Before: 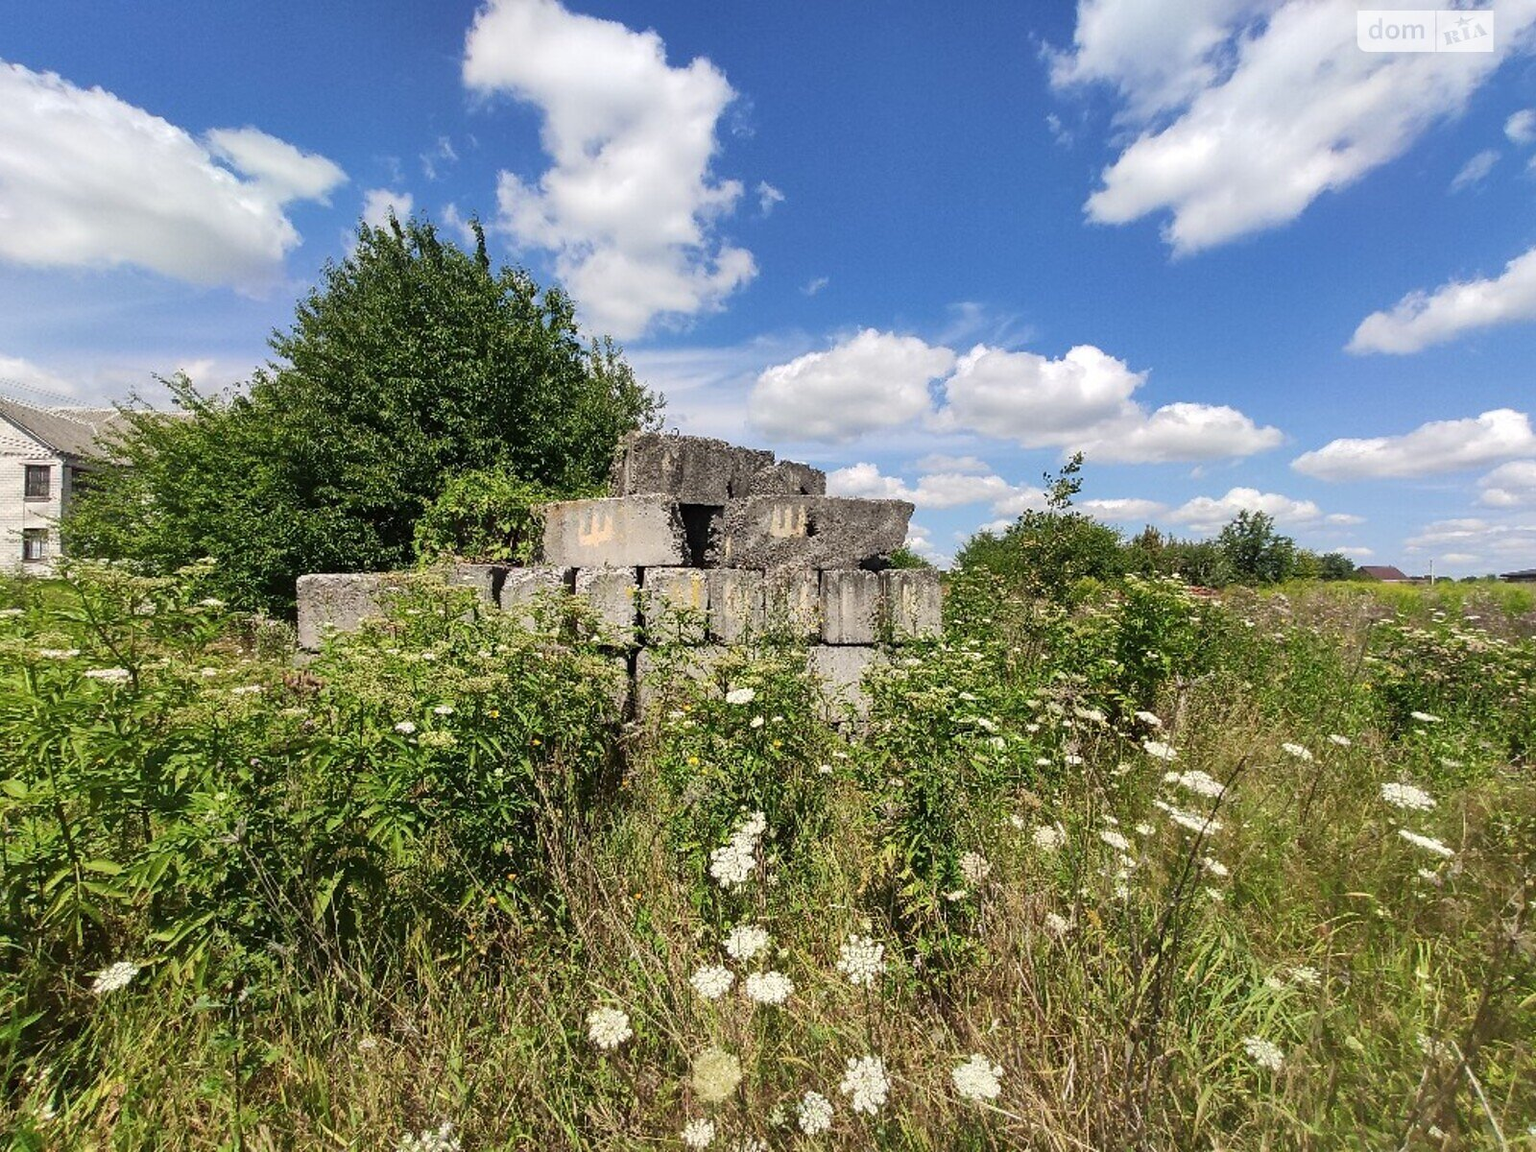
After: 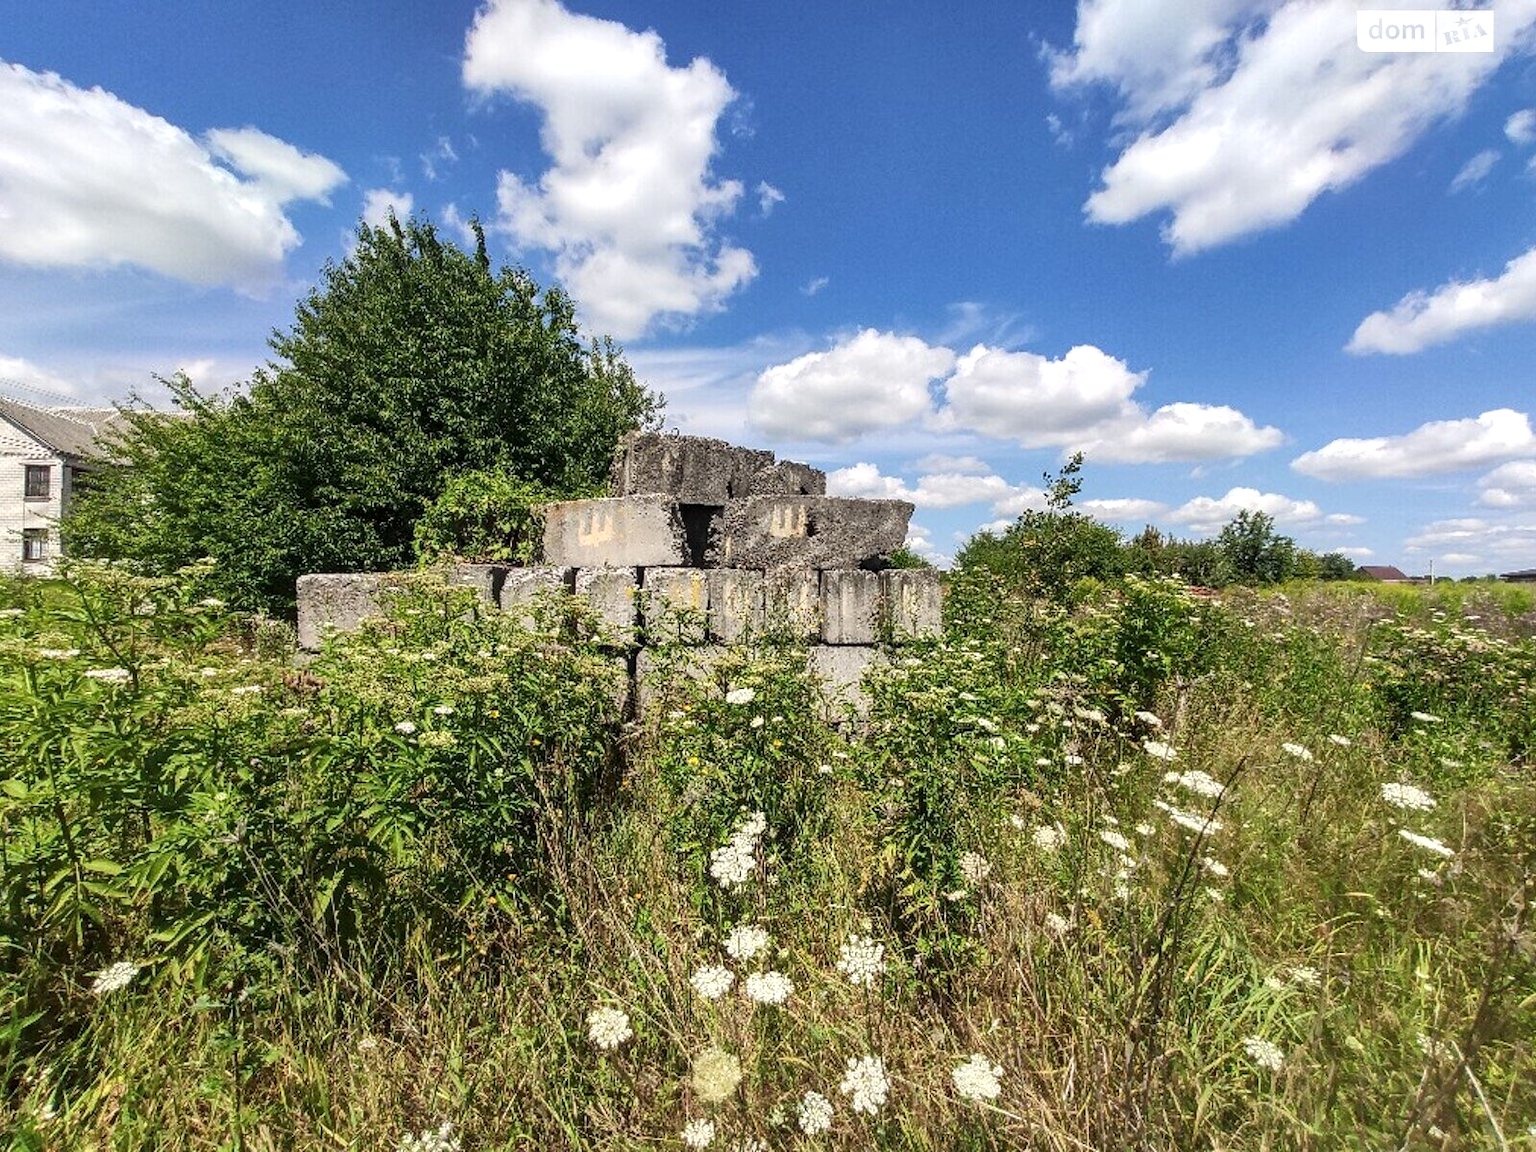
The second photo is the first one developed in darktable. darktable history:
local contrast: on, module defaults
exposure: exposure 0.128 EV, compensate highlight preservation false
